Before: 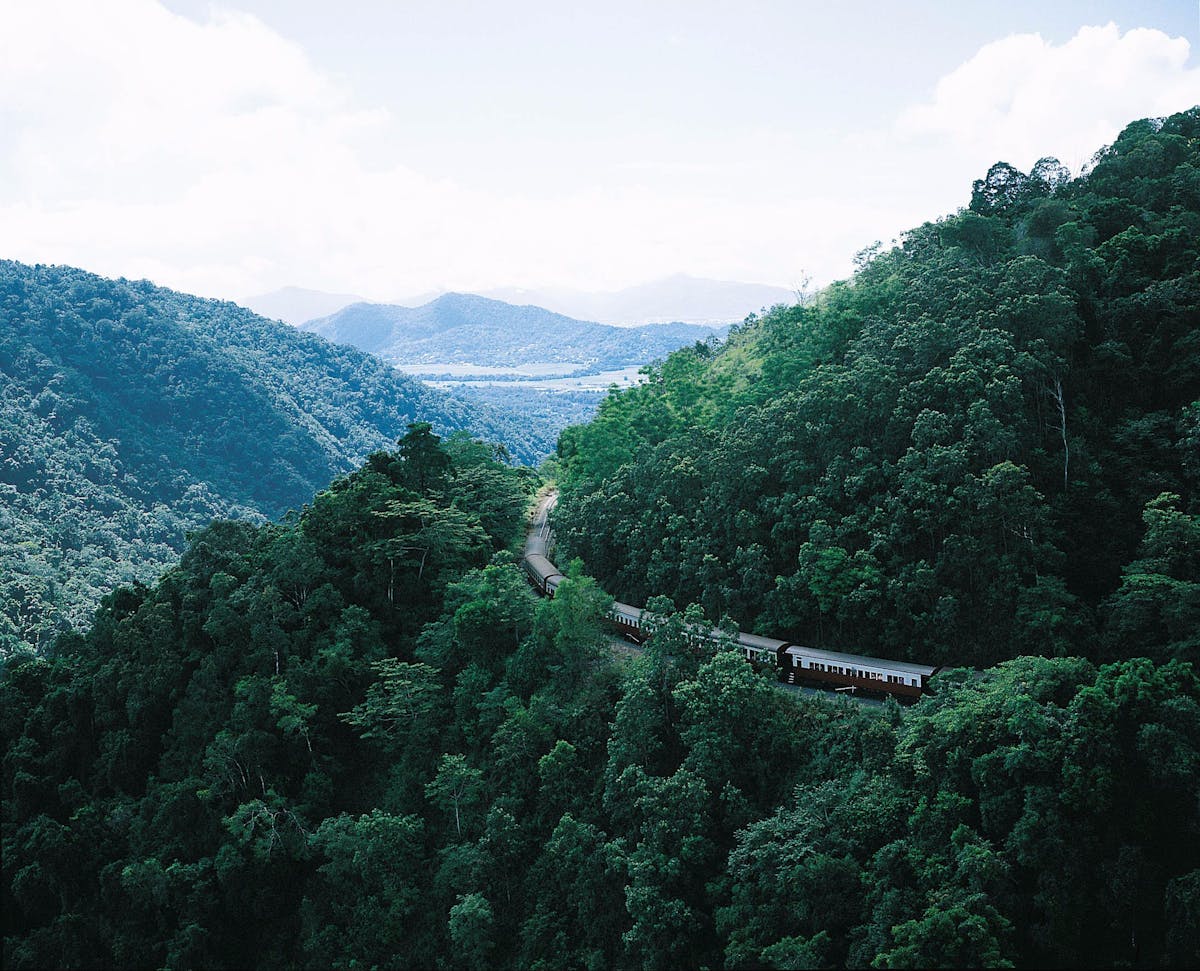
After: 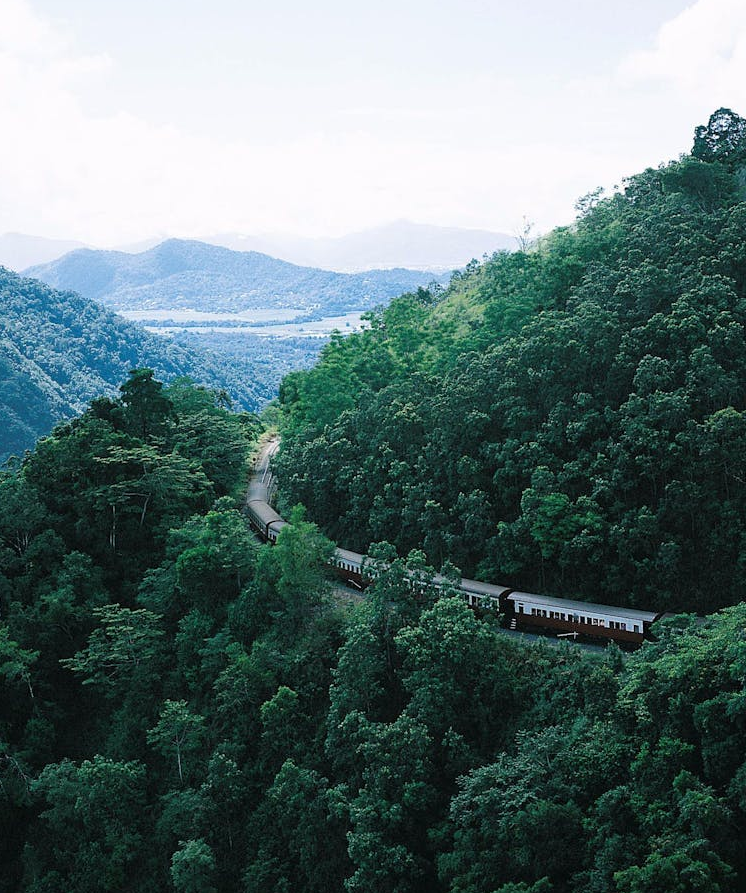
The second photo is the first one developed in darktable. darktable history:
exposure: compensate highlight preservation false
crop and rotate: left 23.205%, top 5.623%, right 14.592%, bottom 2.311%
